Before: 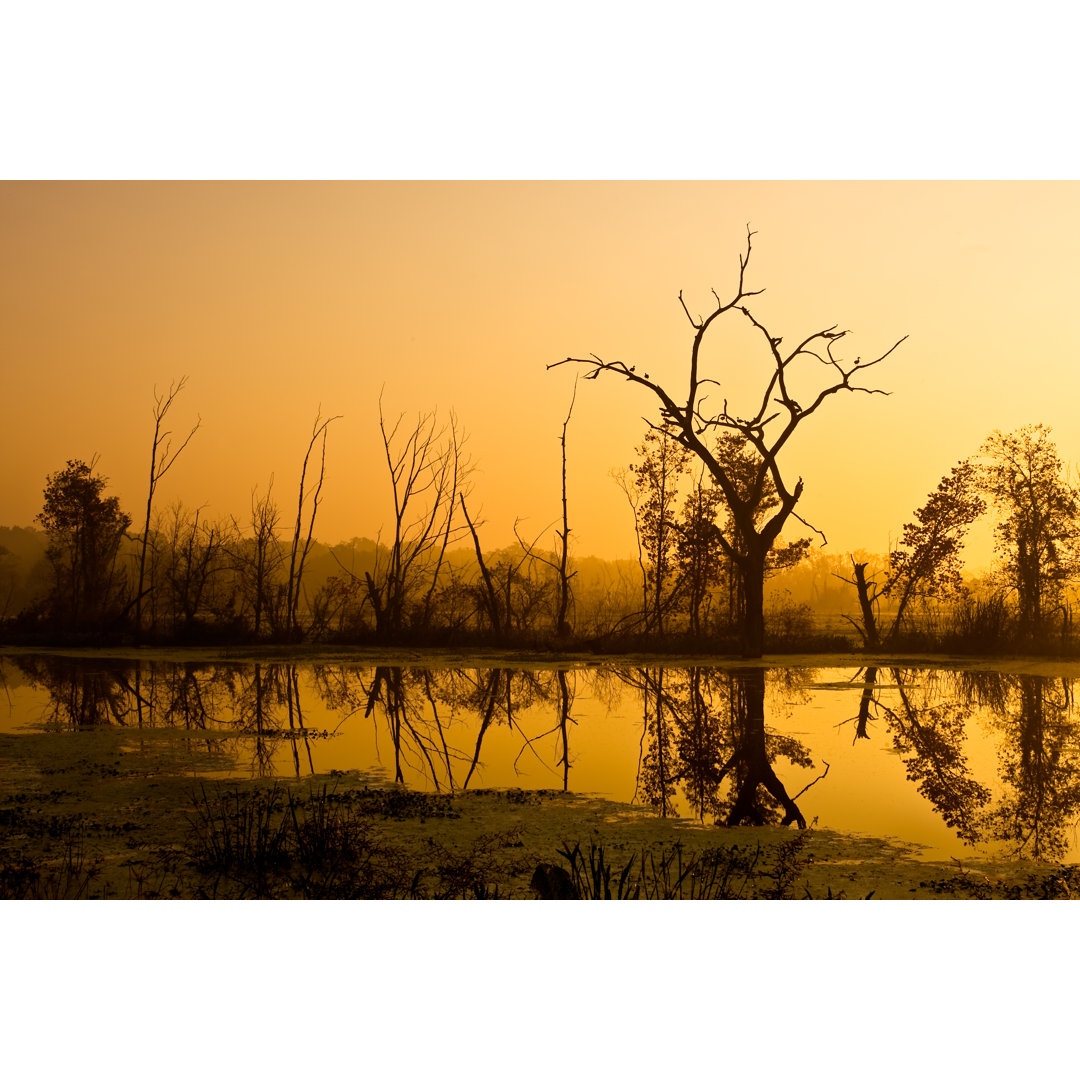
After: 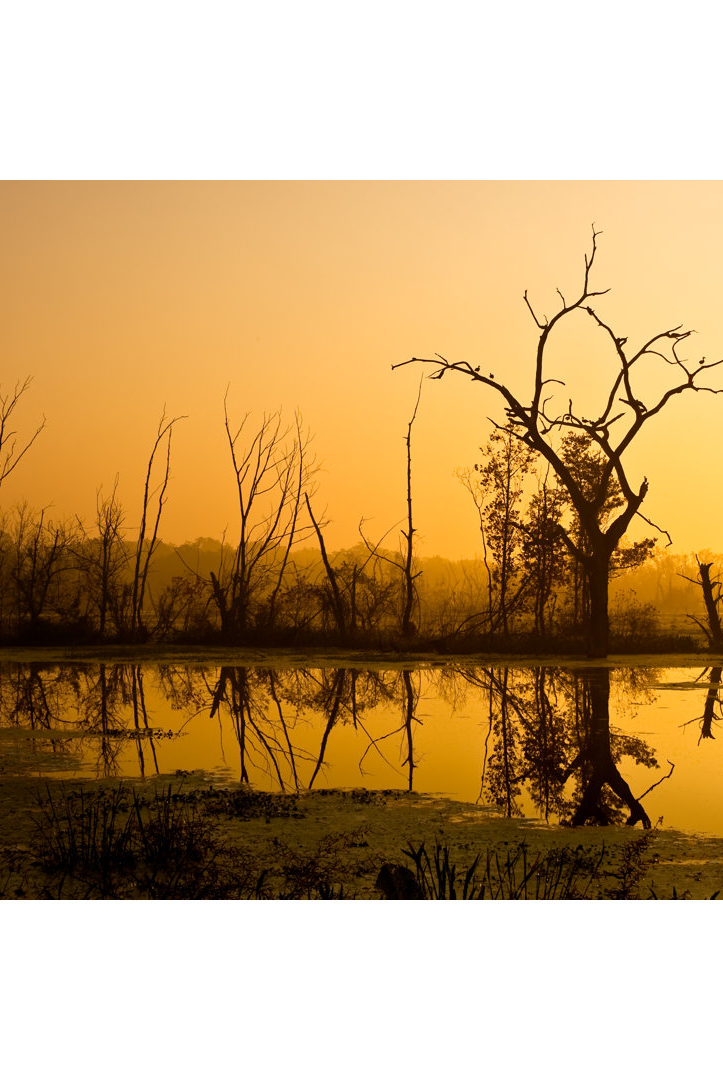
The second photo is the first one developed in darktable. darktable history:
crop and rotate: left 14.417%, right 18.626%
